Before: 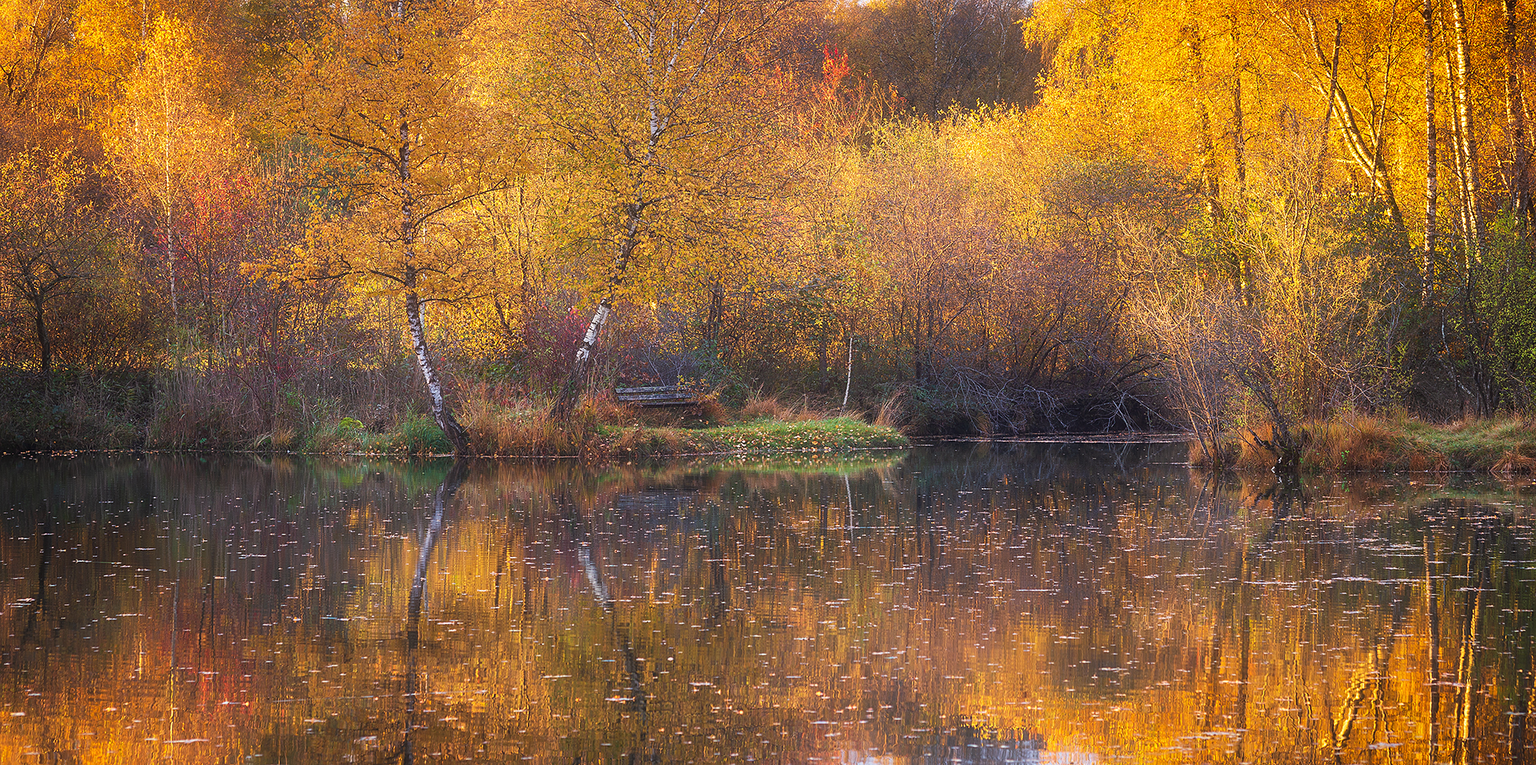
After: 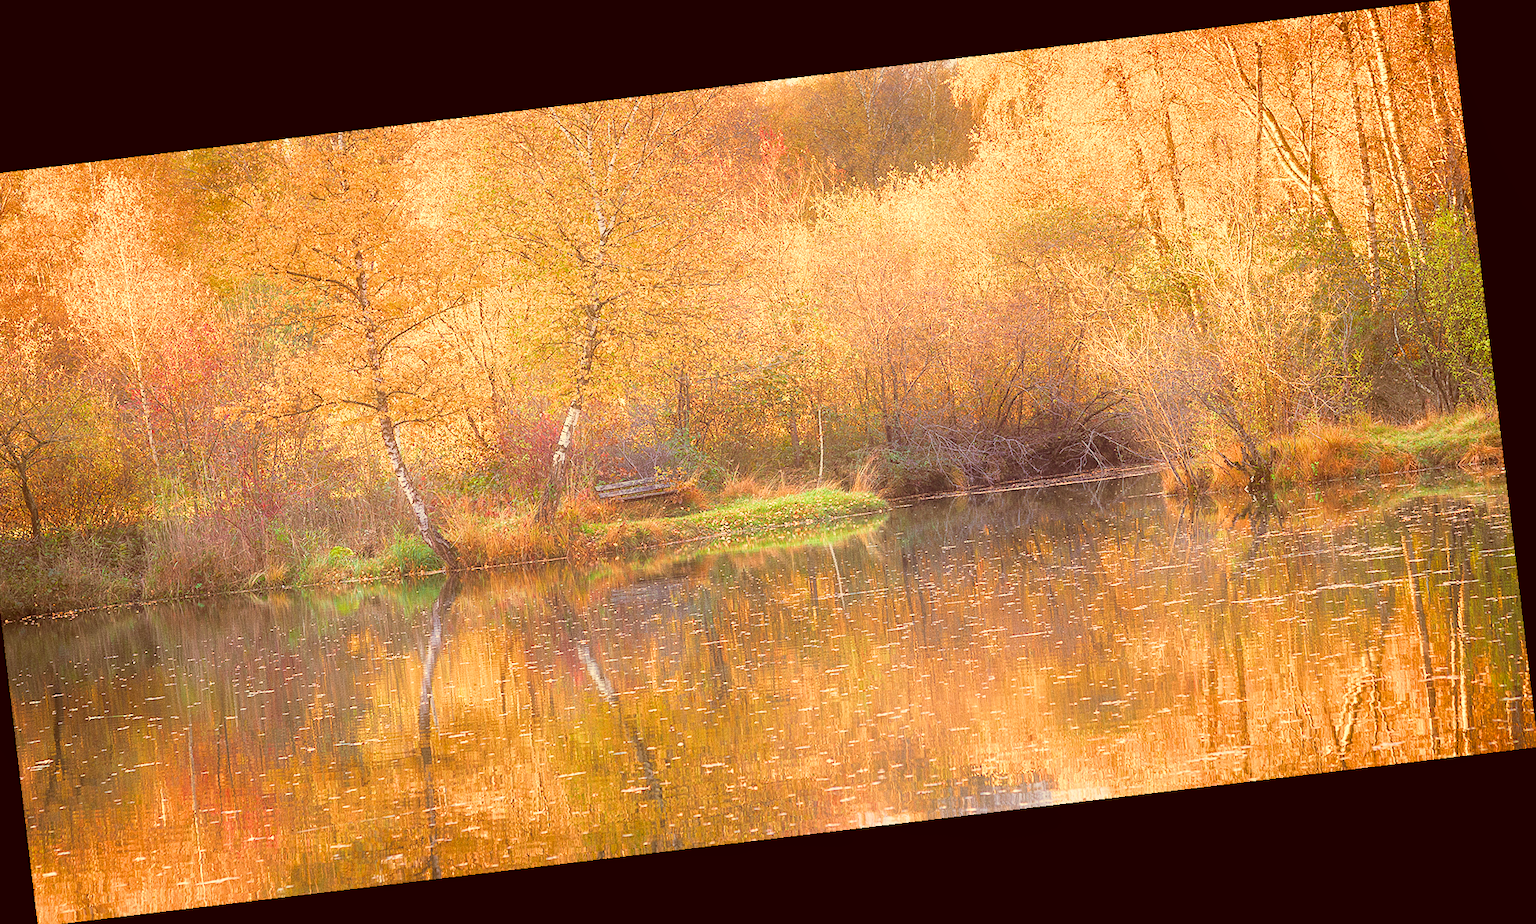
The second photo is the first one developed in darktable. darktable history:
color correction: highlights a* 1.12, highlights b* 24.26, shadows a* 15.58, shadows b* 24.26
filmic rgb: middle gray luminance 4.29%, black relative exposure -13 EV, white relative exposure 5 EV, threshold 6 EV, target black luminance 0%, hardness 5.19, latitude 59.69%, contrast 0.767, highlights saturation mix 5%, shadows ↔ highlights balance 25.95%, add noise in highlights 0, color science v3 (2019), use custom middle-gray values true, iterations of high-quality reconstruction 0, contrast in highlights soft, enable highlight reconstruction true
local contrast: highlights 100%, shadows 100%, detail 120%, midtone range 0.2
crop and rotate: left 3.238%
rotate and perspective: rotation -6.83°, automatic cropping off
grain: coarseness 0.09 ISO
